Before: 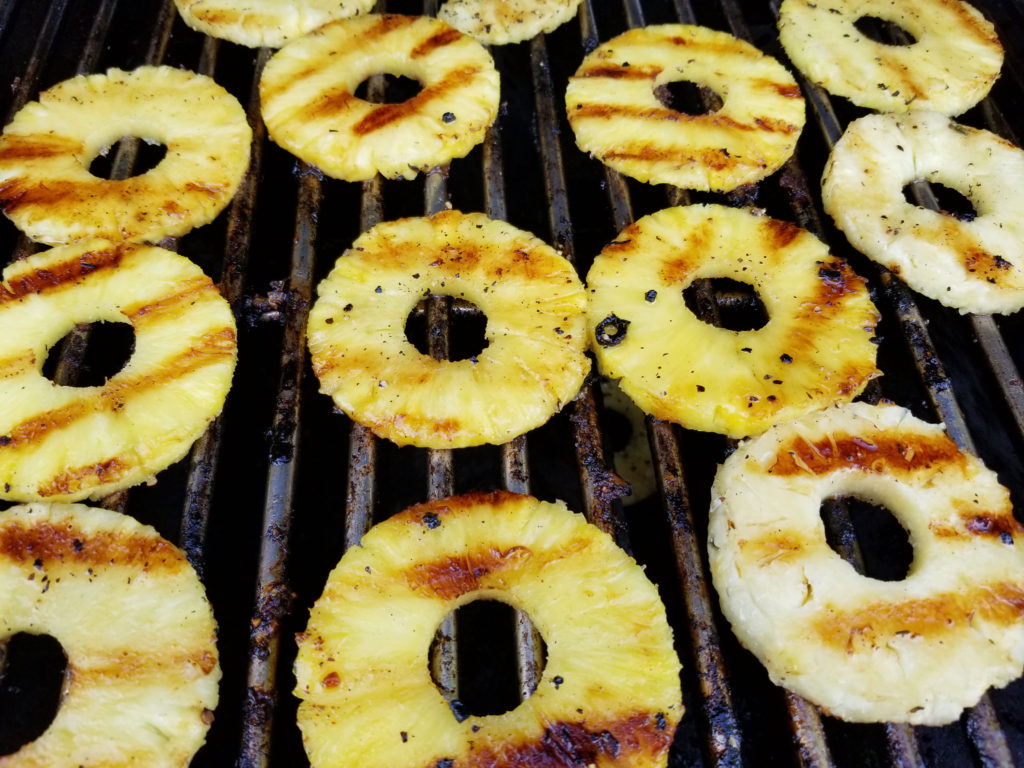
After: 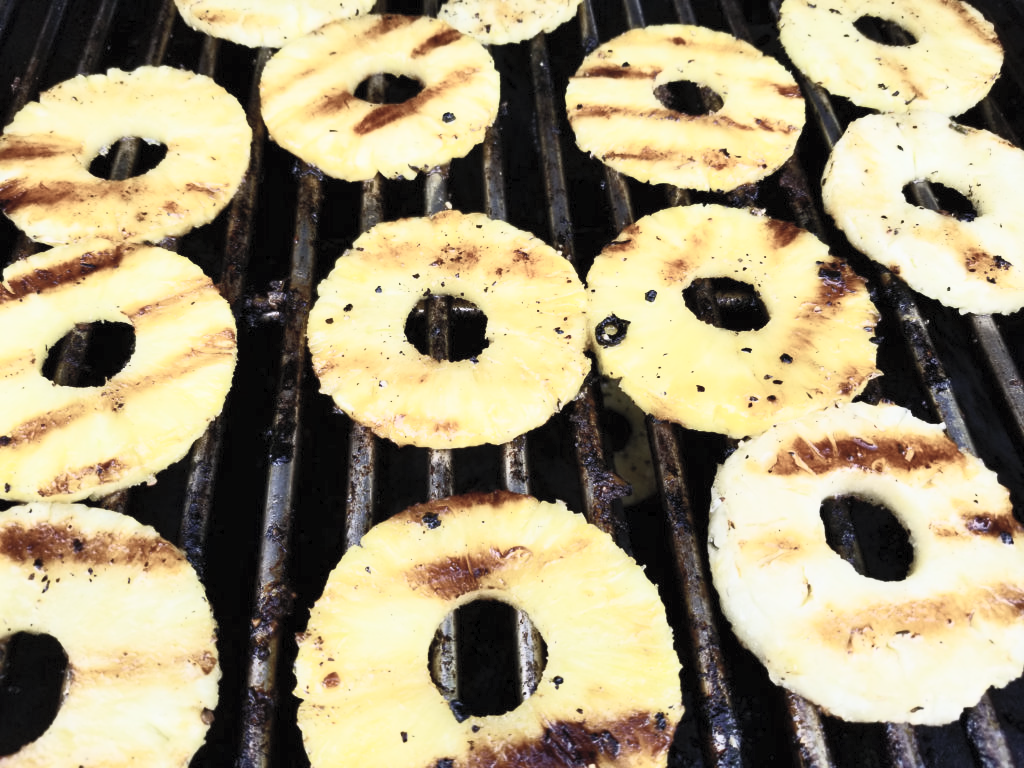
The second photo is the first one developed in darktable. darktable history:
contrast brightness saturation: contrast 0.57, brightness 0.57, saturation -0.34
exposure: exposure -0.36 EV, compensate highlight preservation false
color correction: highlights a* 0.003, highlights b* -0.283
